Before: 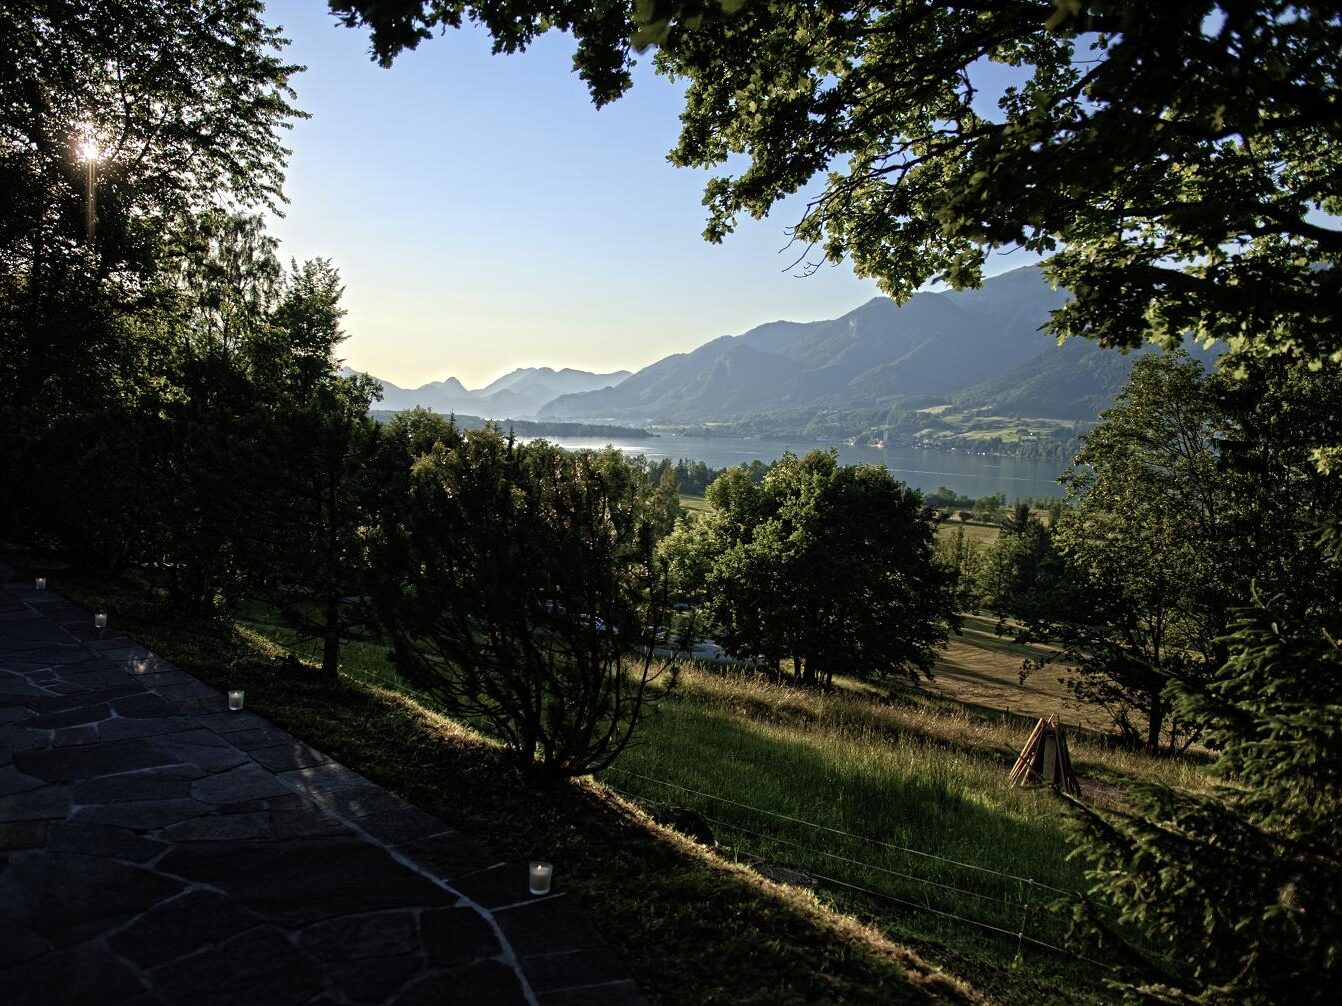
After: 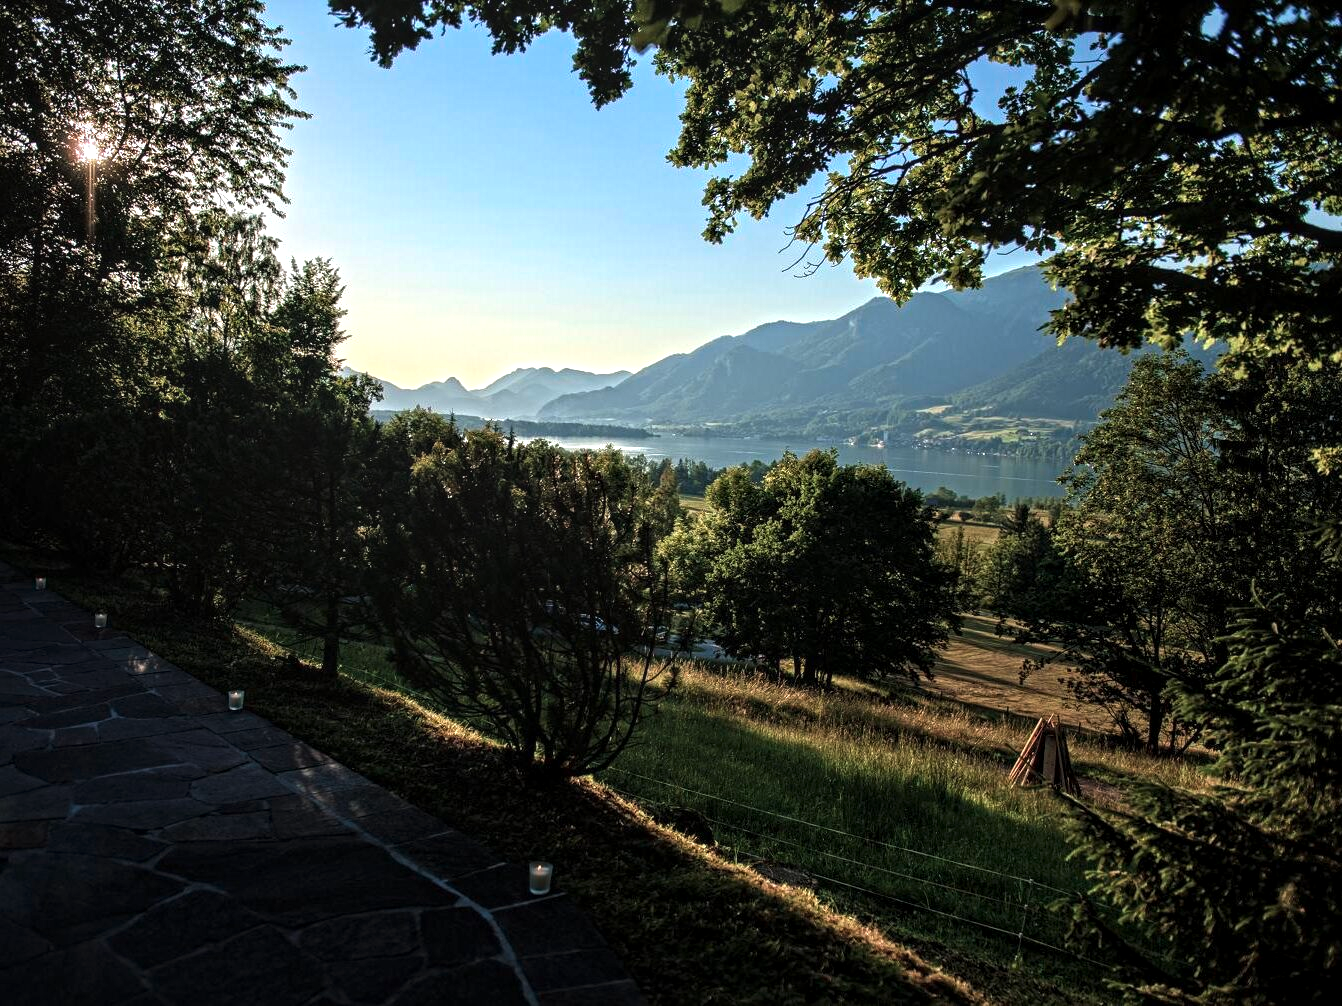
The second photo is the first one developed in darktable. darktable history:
tone equalizer: -8 EV -0.456 EV, -7 EV -0.421 EV, -6 EV -0.303 EV, -5 EV -0.237 EV, -3 EV 0.242 EV, -2 EV 0.34 EV, -1 EV 0.403 EV, +0 EV 0.404 EV
local contrast: on, module defaults
